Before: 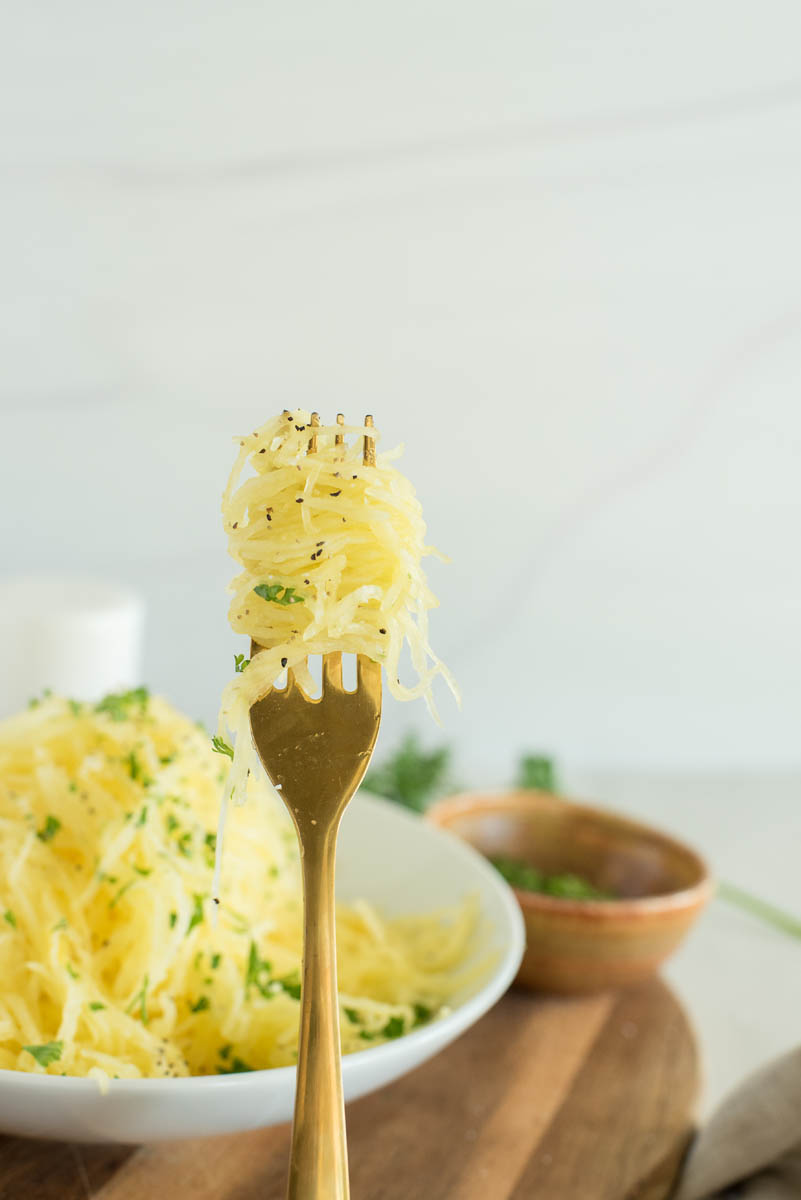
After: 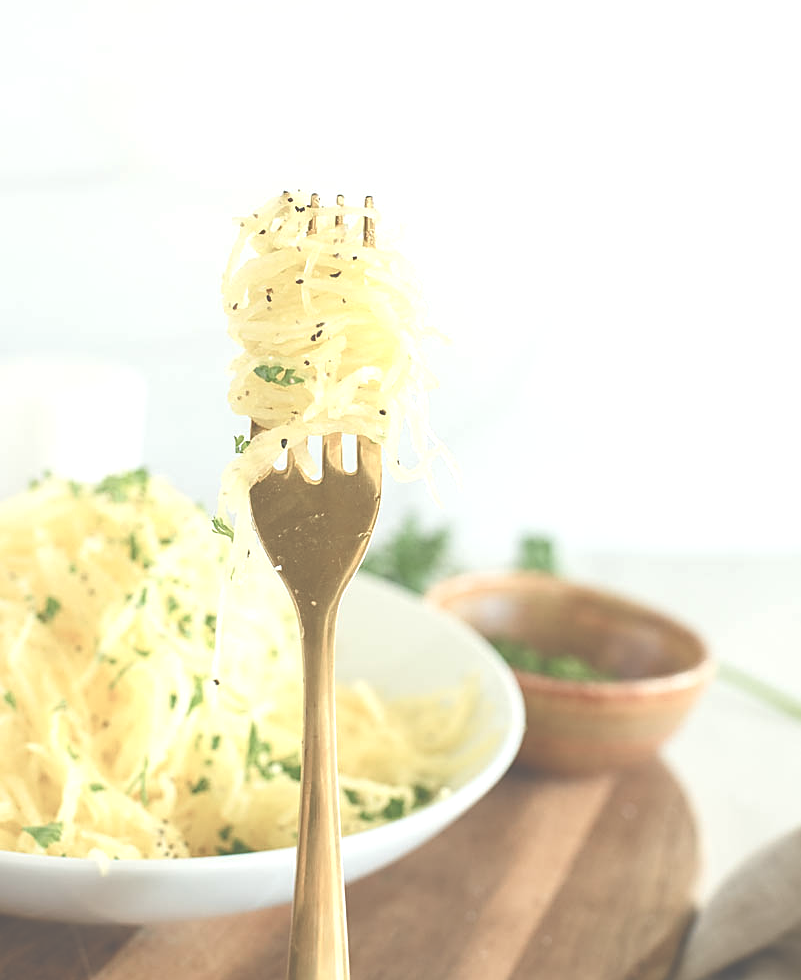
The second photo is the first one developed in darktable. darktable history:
exposure: black level correction -0.07, exposure 0.501 EV, compensate highlight preservation false
color balance rgb: perceptual saturation grading › global saturation 20%, perceptual saturation grading › highlights -50.244%, perceptual saturation grading › shadows 31.026%, global vibrance 2.388%
sharpen: on, module defaults
crop and rotate: top 18.3%
